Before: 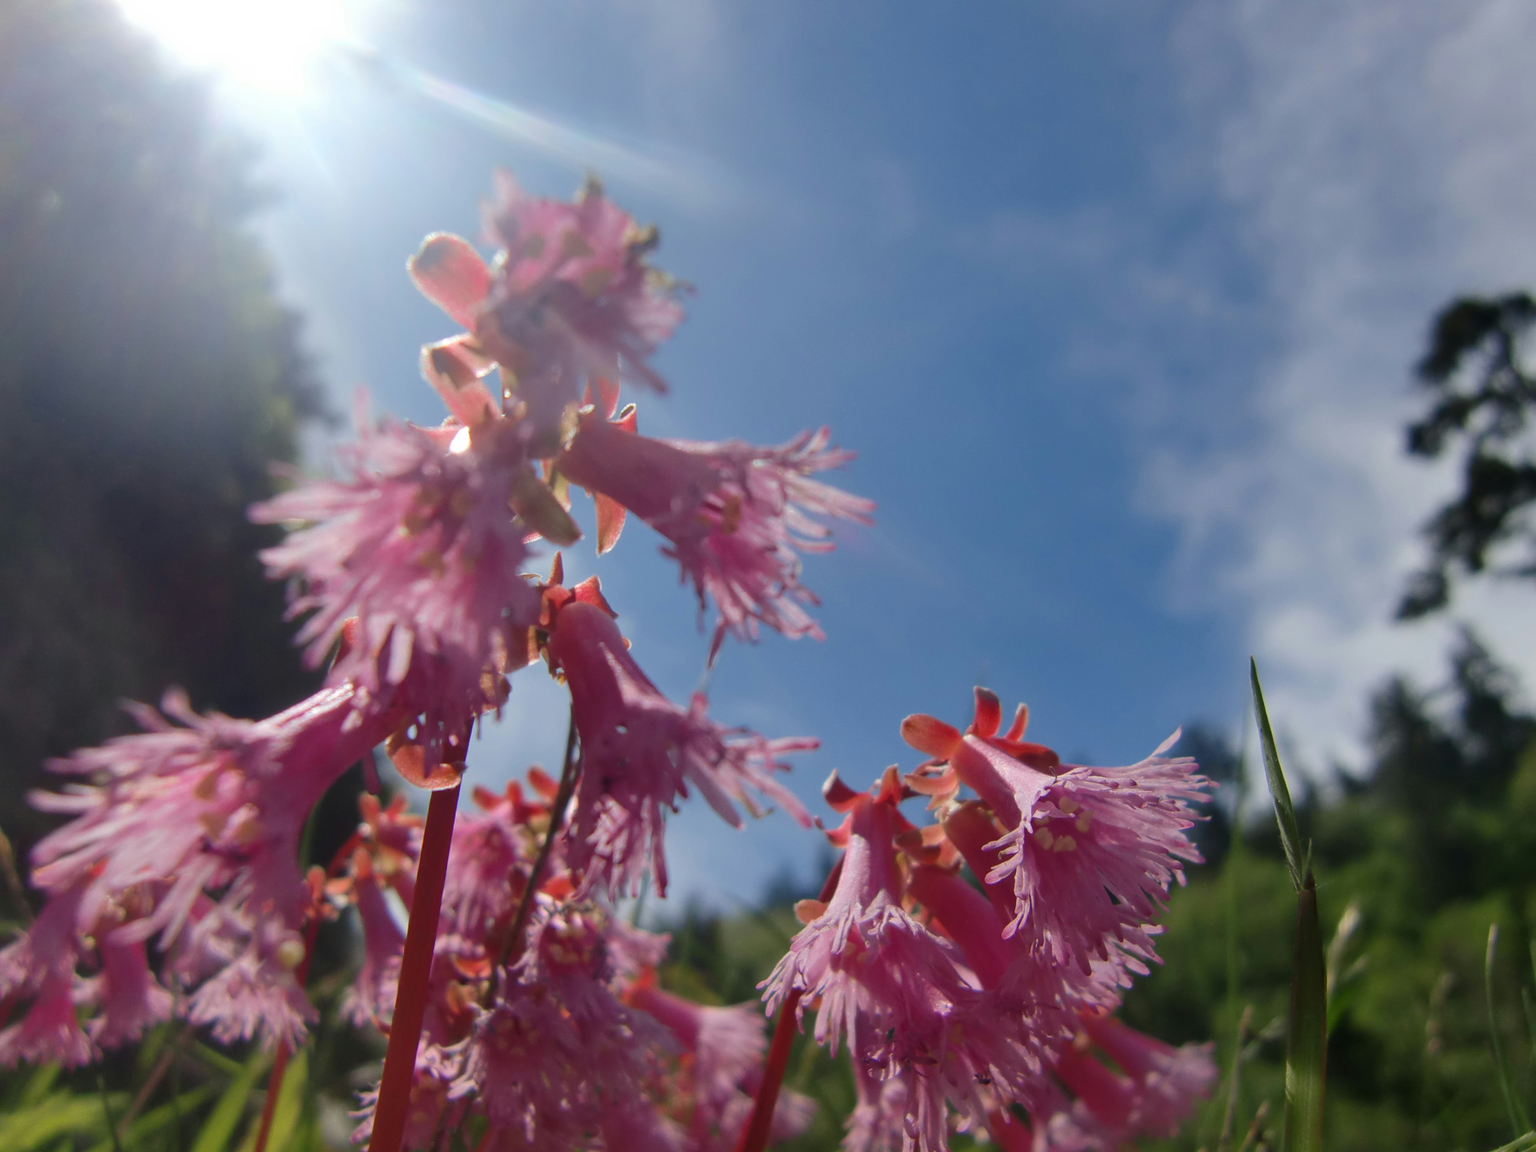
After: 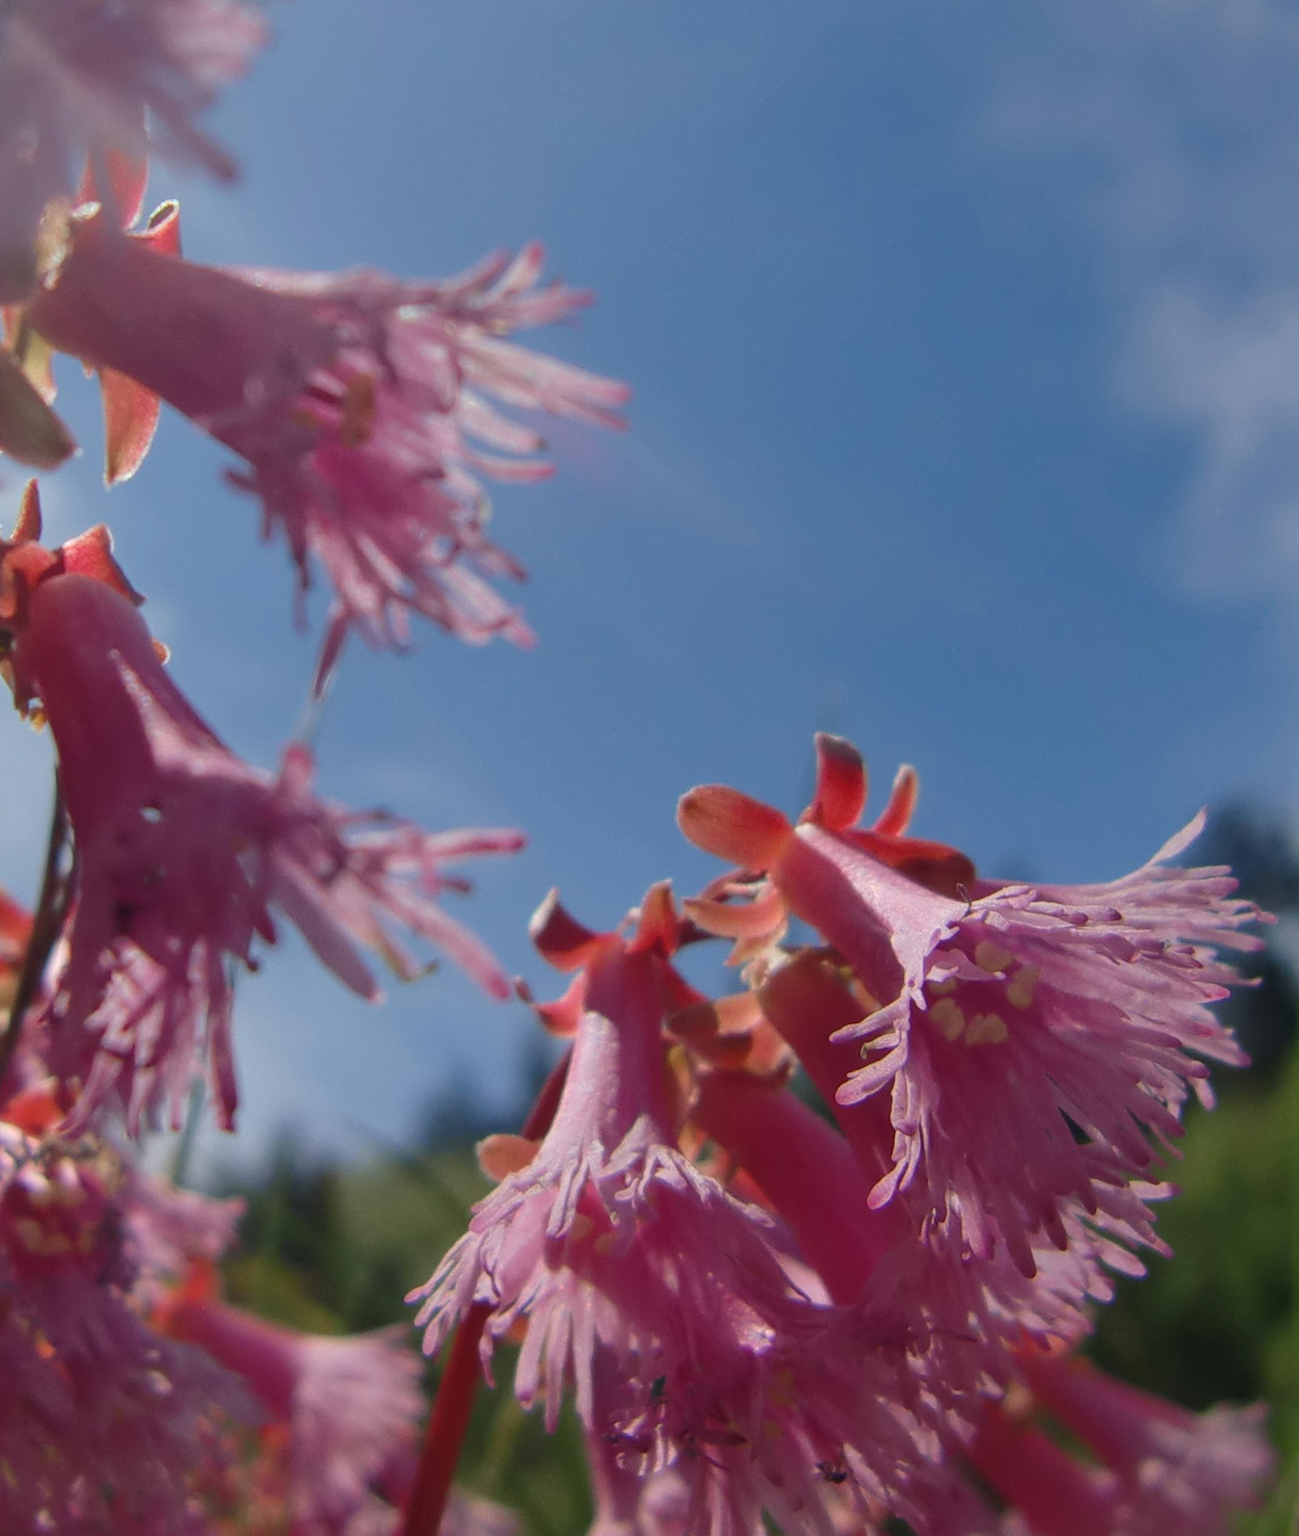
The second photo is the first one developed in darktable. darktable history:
crop: left 35.239%, top 25.804%, right 19.818%, bottom 3.371%
